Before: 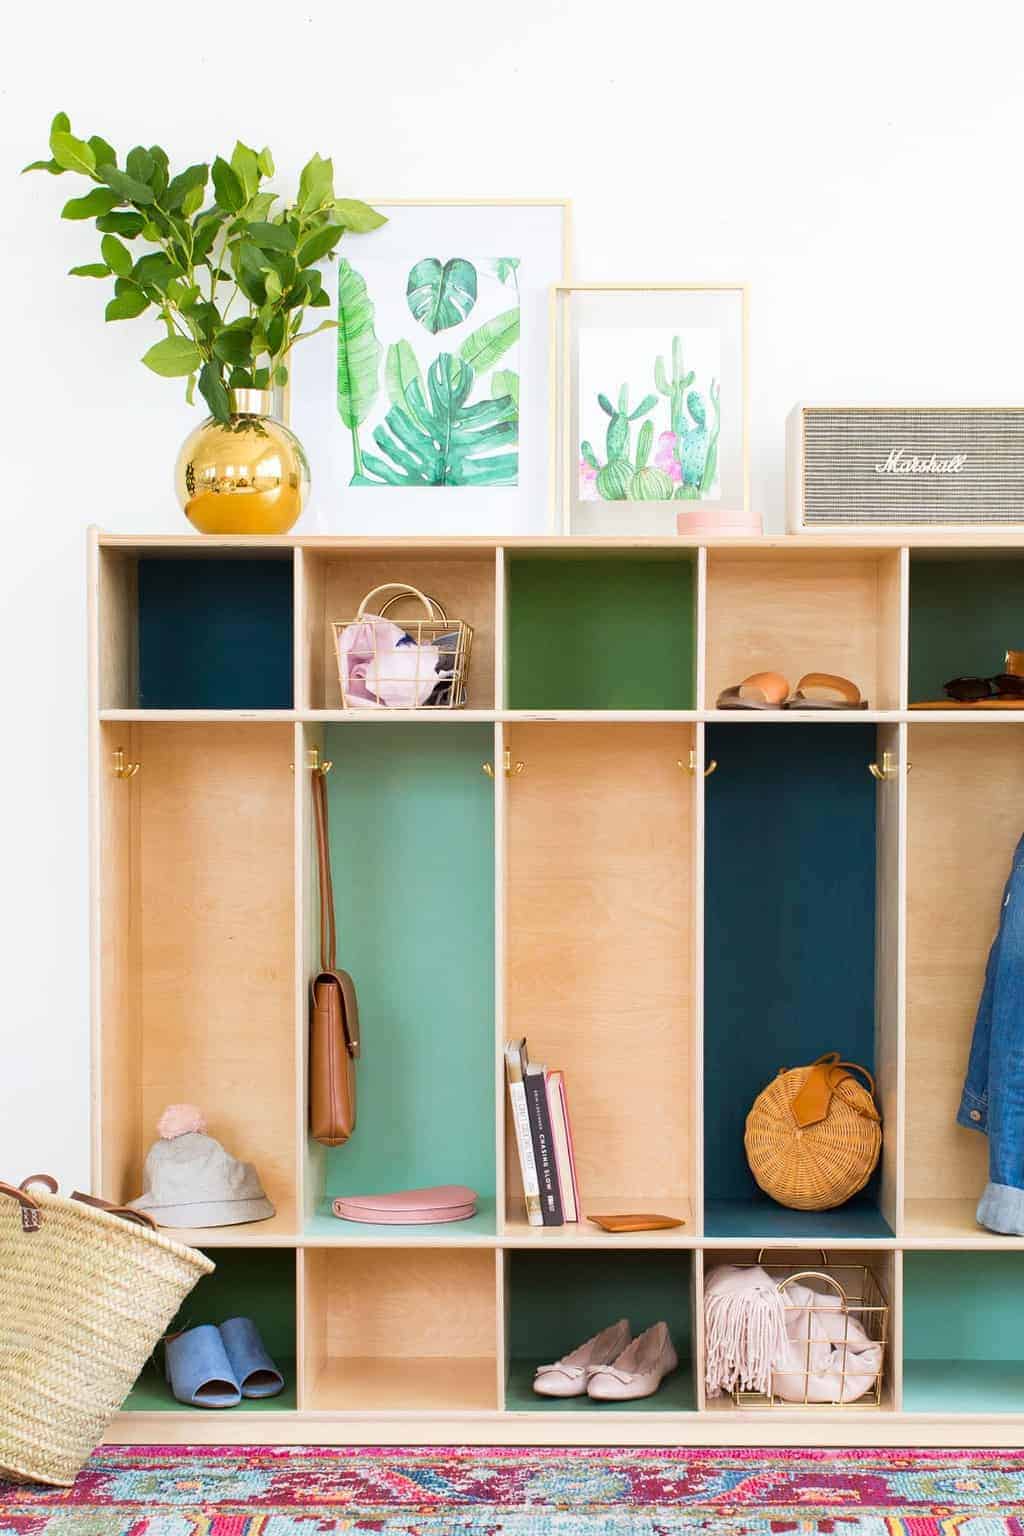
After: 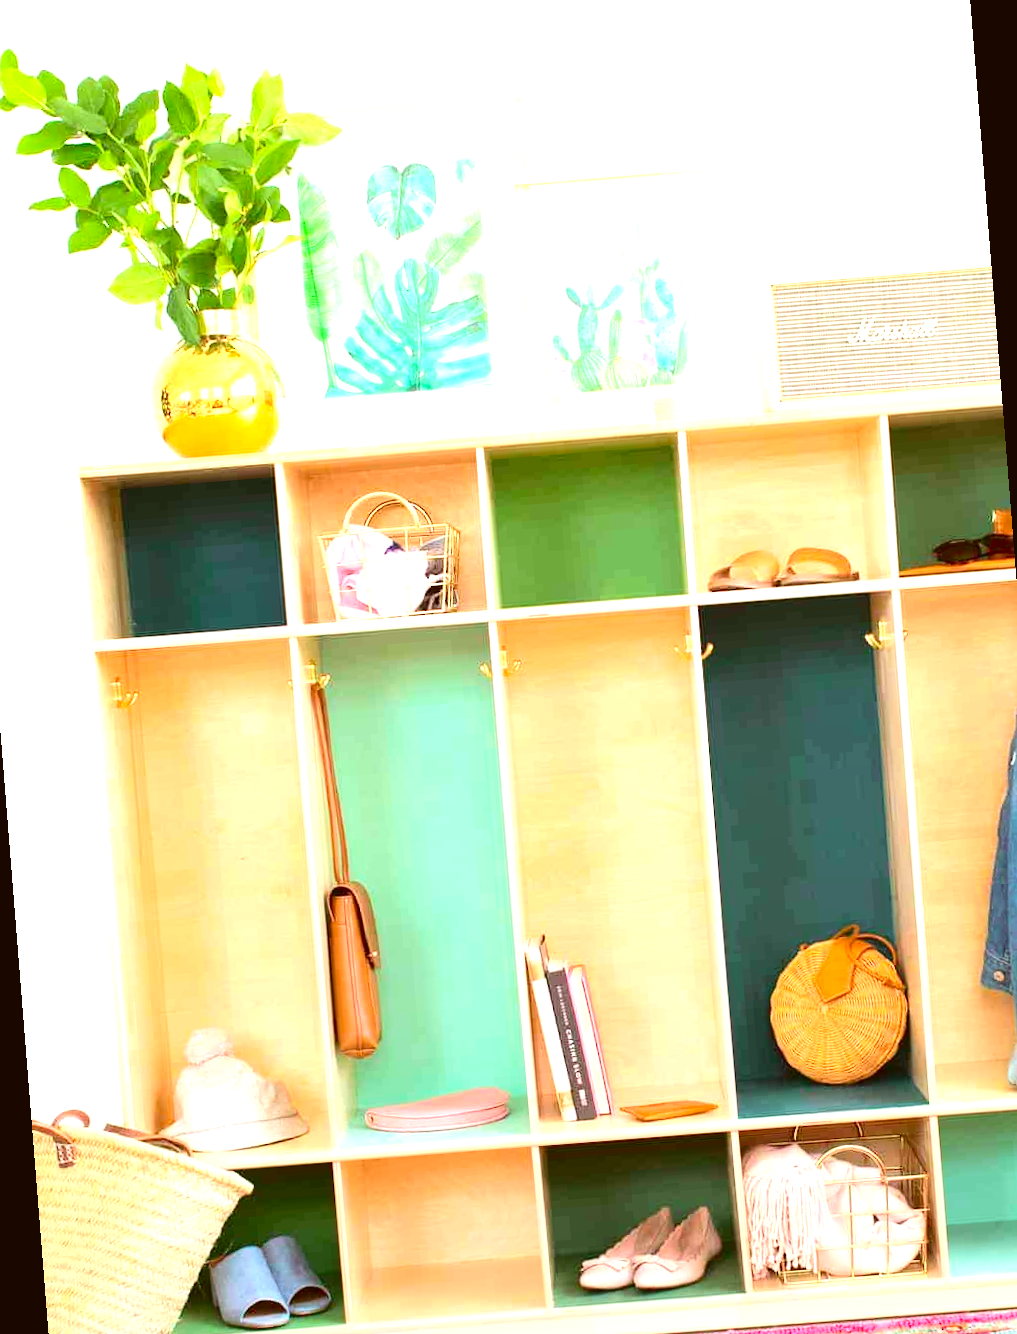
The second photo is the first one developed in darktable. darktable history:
rotate and perspective: rotation -4.57°, crop left 0.054, crop right 0.944, crop top 0.087, crop bottom 0.914
exposure: black level correction 0, exposure 1.5 EV, compensate exposure bias true, compensate highlight preservation false
color correction: highlights a* -1.43, highlights b* 10.12, shadows a* 0.395, shadows b* 19.35
graduated density: rotation -180°, offset 24.95
tone curve: curves: ch0 [(0, 0.025) (0.15, 0.143) (0.452, 0.486) (0.751, 0.788) (1, 0.961)]; ch1 [(0, 0) (0.43, 0.408) (0.476, 0.469) (0.497, 0.507) (0.546, 0.571) (0.566, 0.607) (0.62, 0.657) (1, 1)]; ch2 [(0, 0) (0.386, 0.397) (0.505, 0.498) (0.547, 0.546) (0.579, 0.58) (1, 1)], color space Lab, independent channels, preserve colors none
